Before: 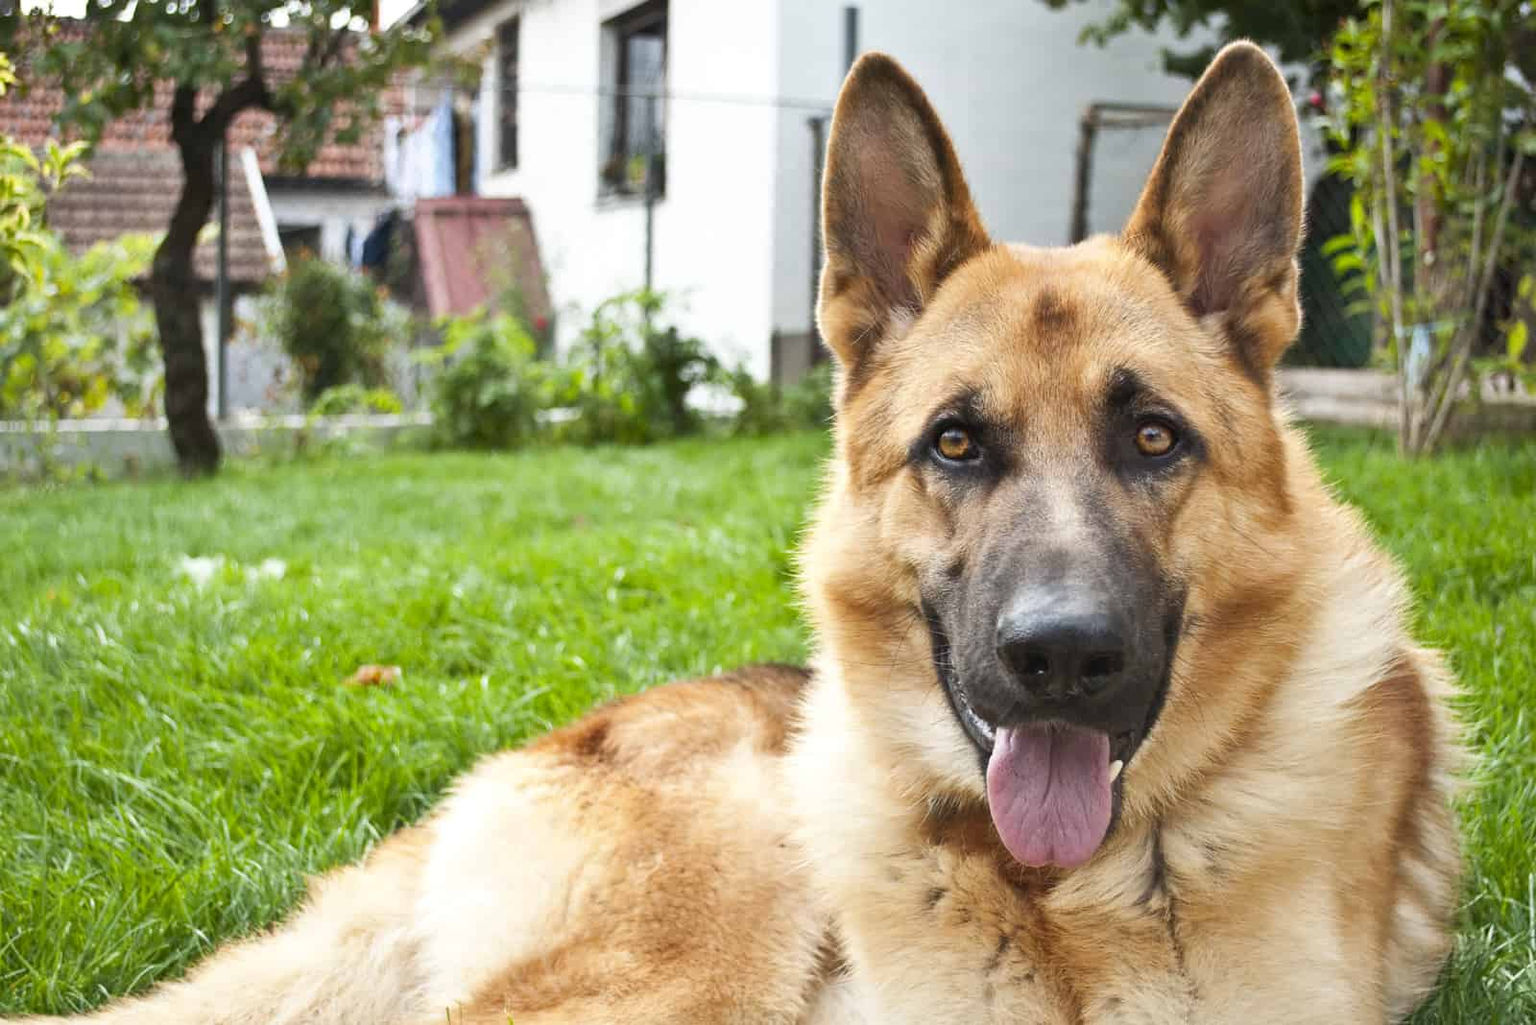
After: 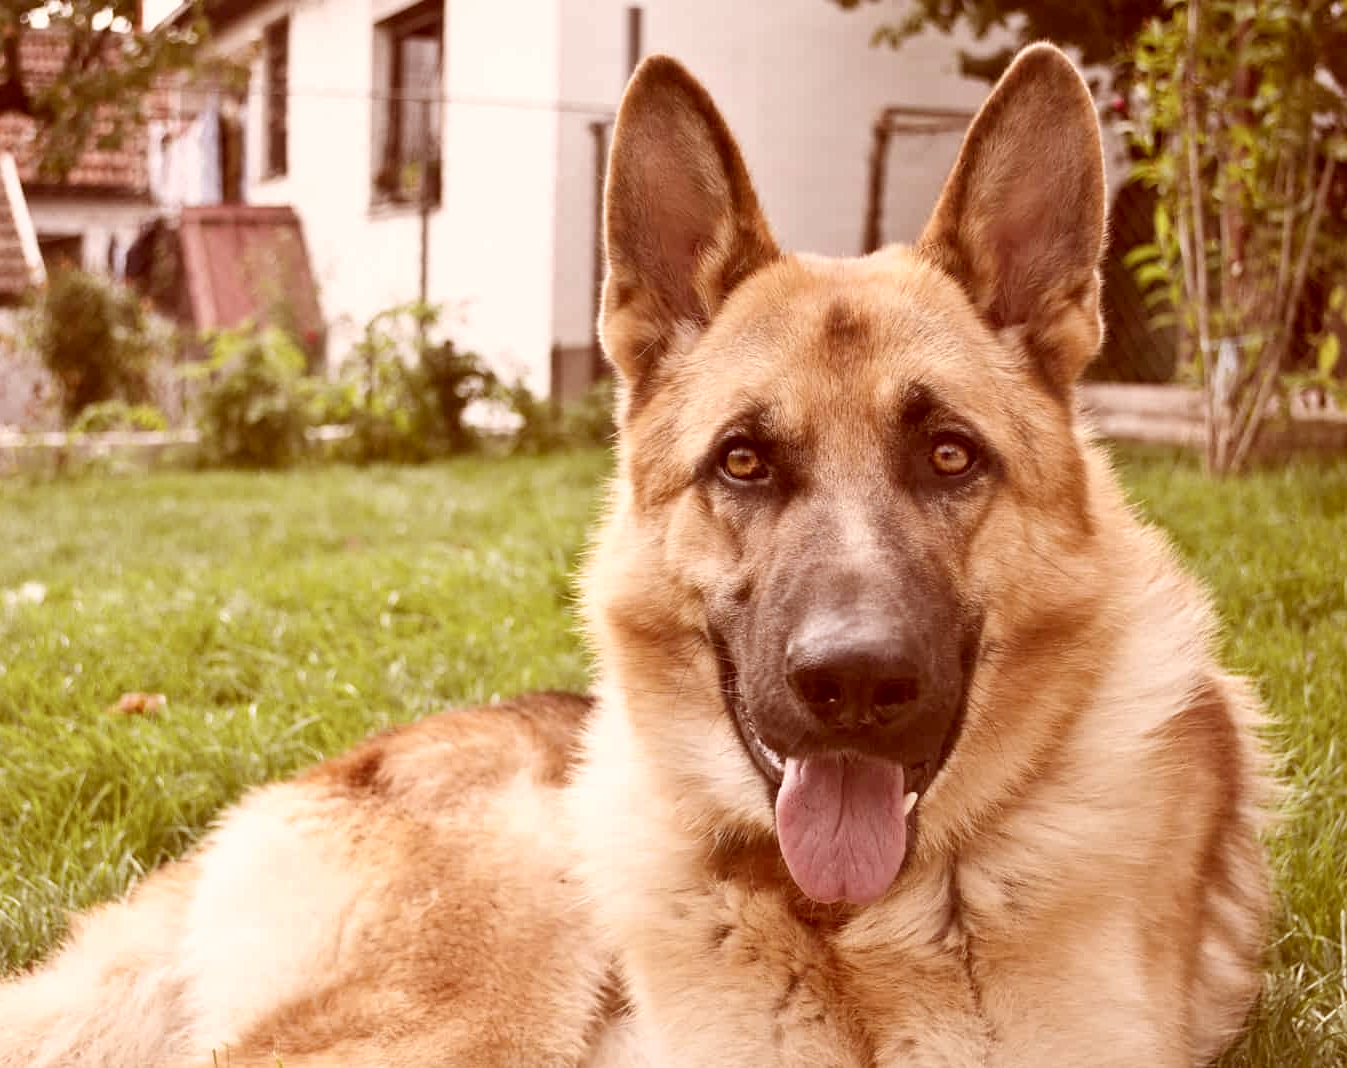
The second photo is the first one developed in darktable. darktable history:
color correction: highlights a* 9.08, highlights b* 8.71, shadows a* 39.6, shadows b* 39.69, saturation 0.781
crop: left 15.807%
contrast brightness saturation: saturation -0.151
